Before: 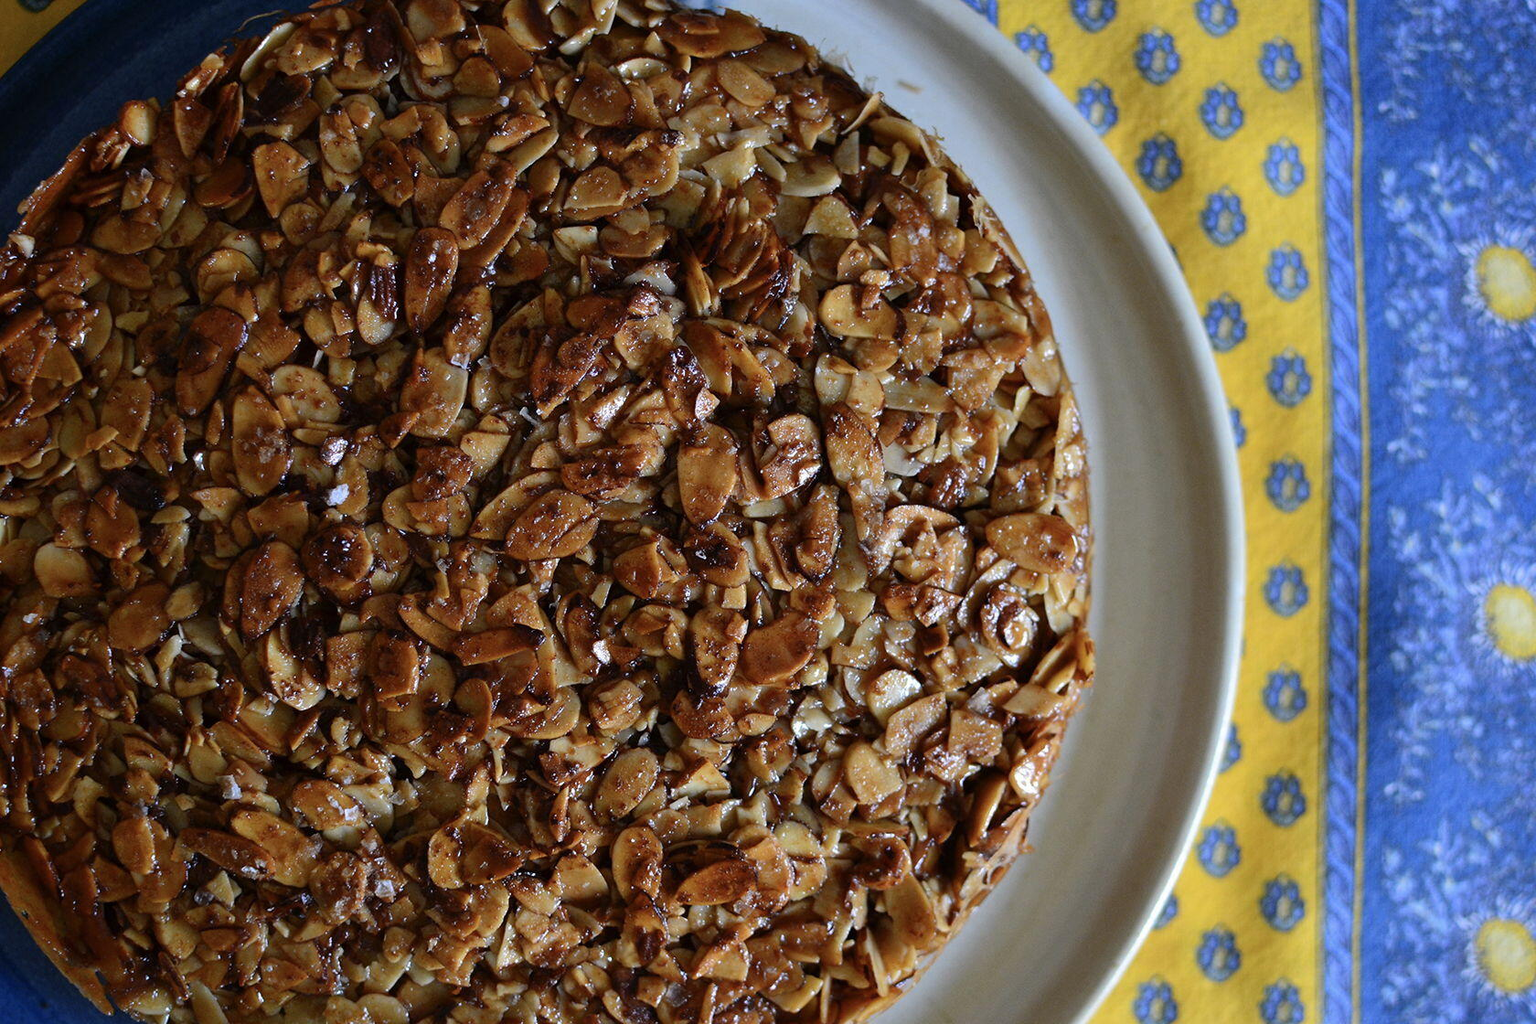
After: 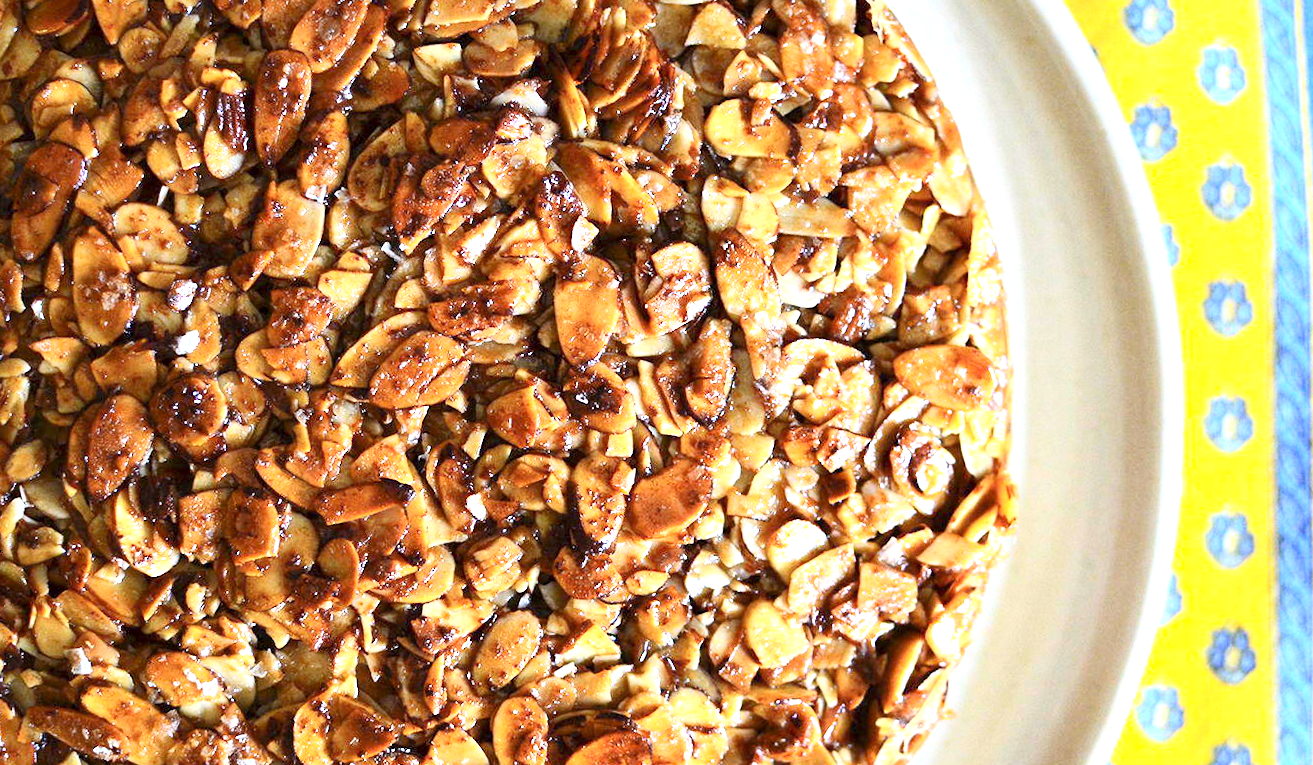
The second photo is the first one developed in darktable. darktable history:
exposure: black level correction 0.001, exposure 1.735 EV, compensate highlight preservation false
rotate and perspective: rotation -1.32°, lens shift (horizontal) -0.031, crop left 0.015, crop right 0.985, crop top 0.047, crop bottom 0.982
crop: left 9.712%, top 16.928%, right 10.845%, bottom 12.332%
contrast brightness saturation: contrast 0.2, brightness 0.15, saturation 0.14
